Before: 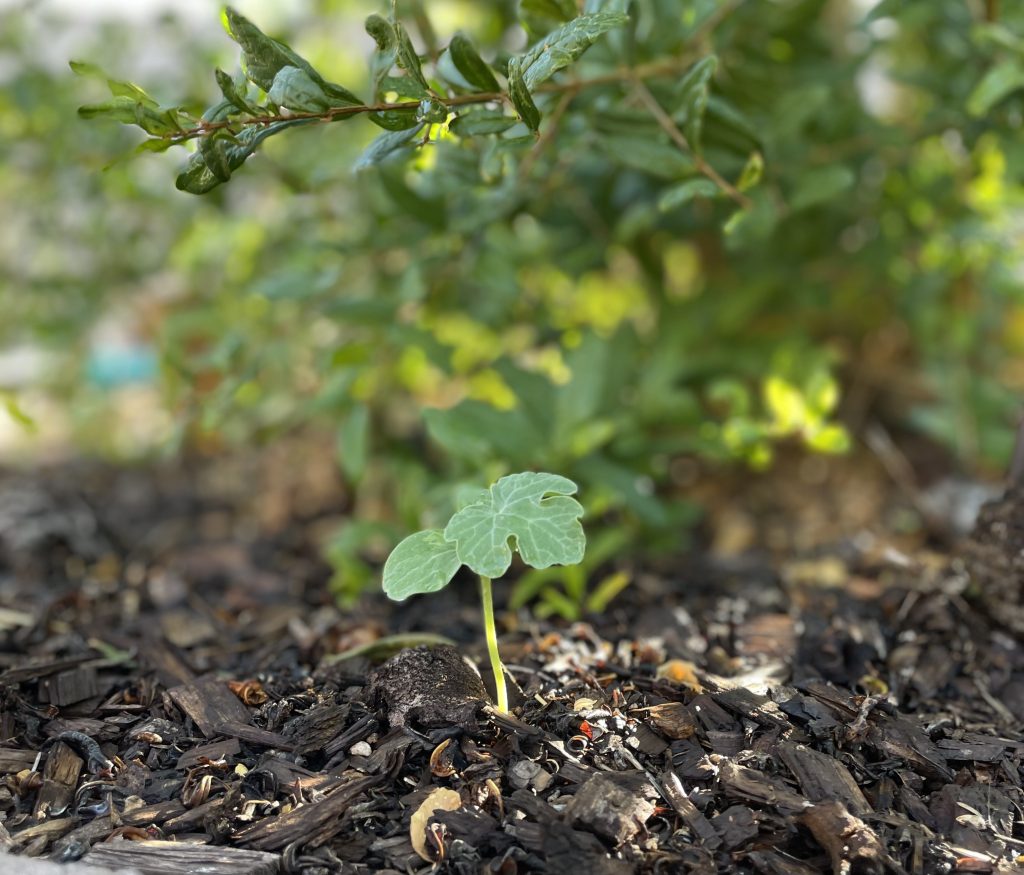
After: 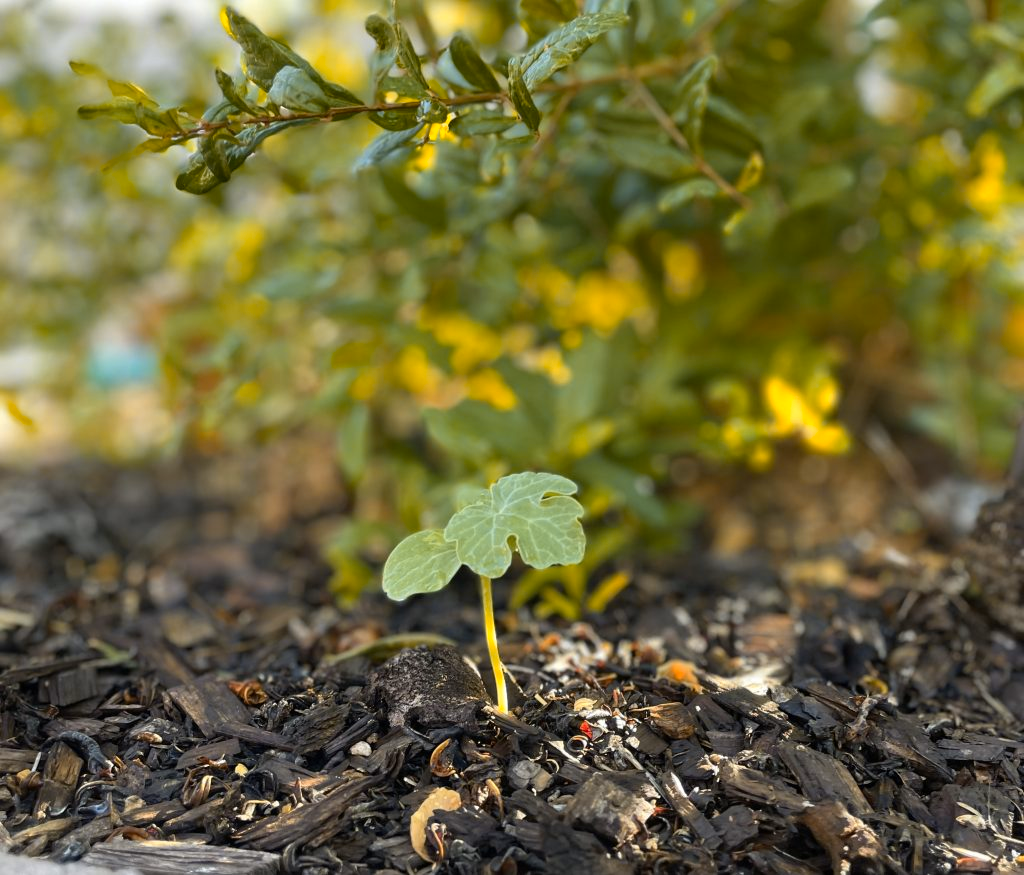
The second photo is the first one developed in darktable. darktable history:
color zones: curves: ch1 [(0.239, 0.552) (0.75, 0.5)]; ch2 [(0.25, 0.462) (0.749, 0.457)], mix 25.94%
color contrast: green-magenta contrast 0.85, blue-yellow contrast 1.25, unbound 0
